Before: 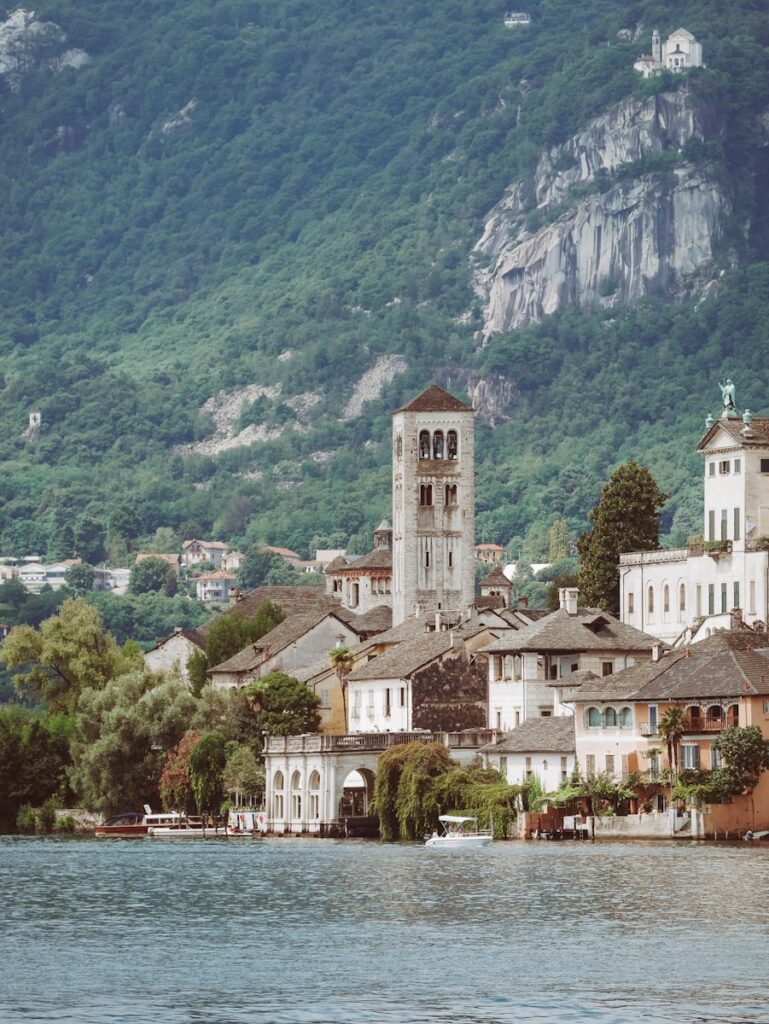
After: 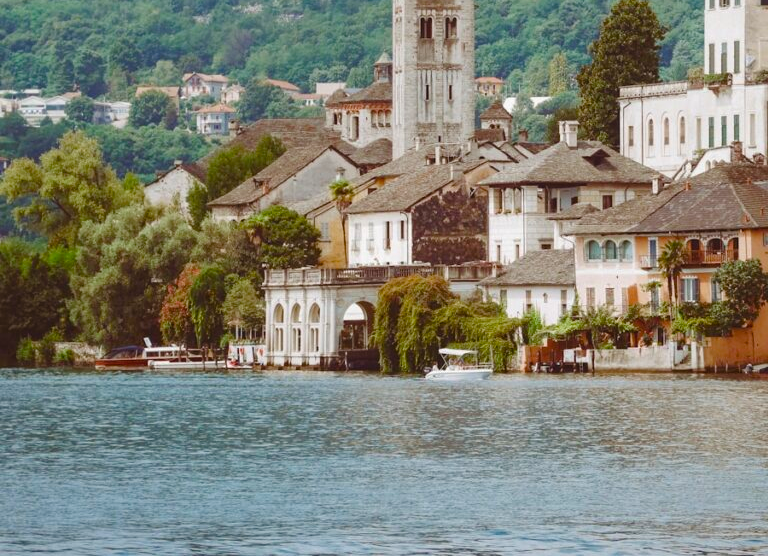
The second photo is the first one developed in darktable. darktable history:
crop and rotate: top 45.69%, right 0.001%
tone equalizer: mask exposure compensation -0.497 EV
exposure: exposure -0.04 EV, compensate exposure bias true, compensate highlight preservation false
color balance rgb: global offset › luminance 0.467%, linear chroma grading › global chroma 15.173%, perceptual saturation grading › global saturation 20%, perceptual saturation grading › highlights -25.495%, perceptual saturation grading › shadows 26.122%, global vibrance 20%
